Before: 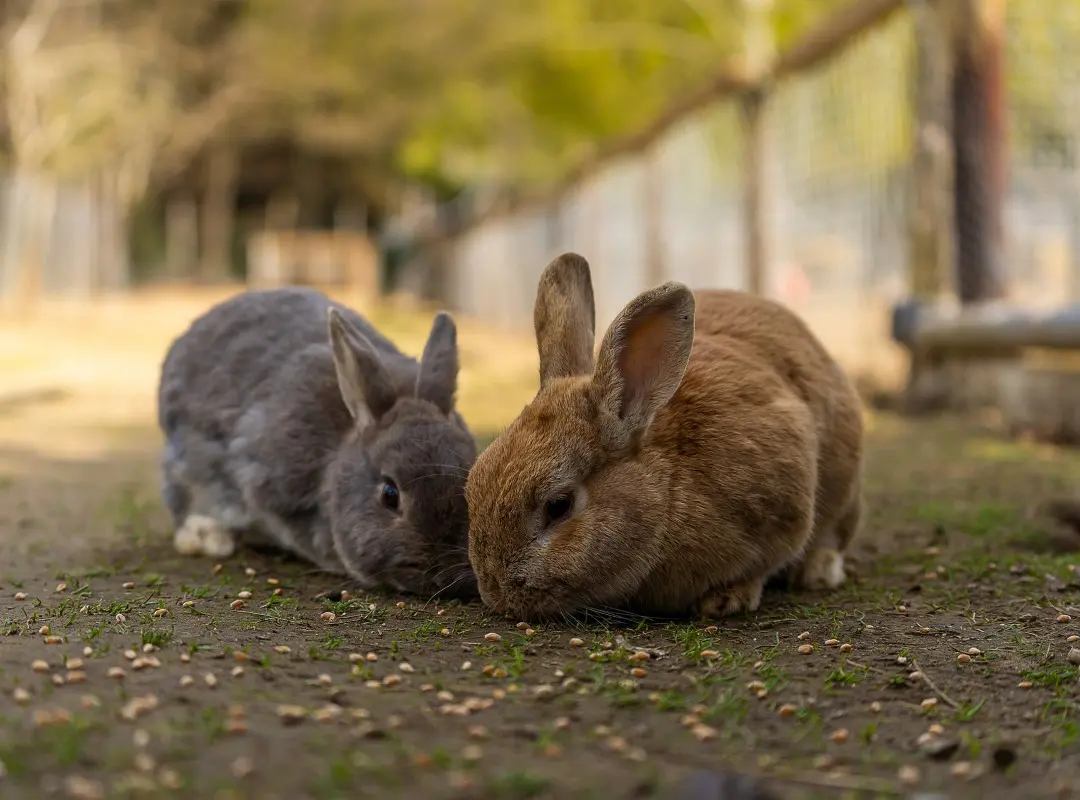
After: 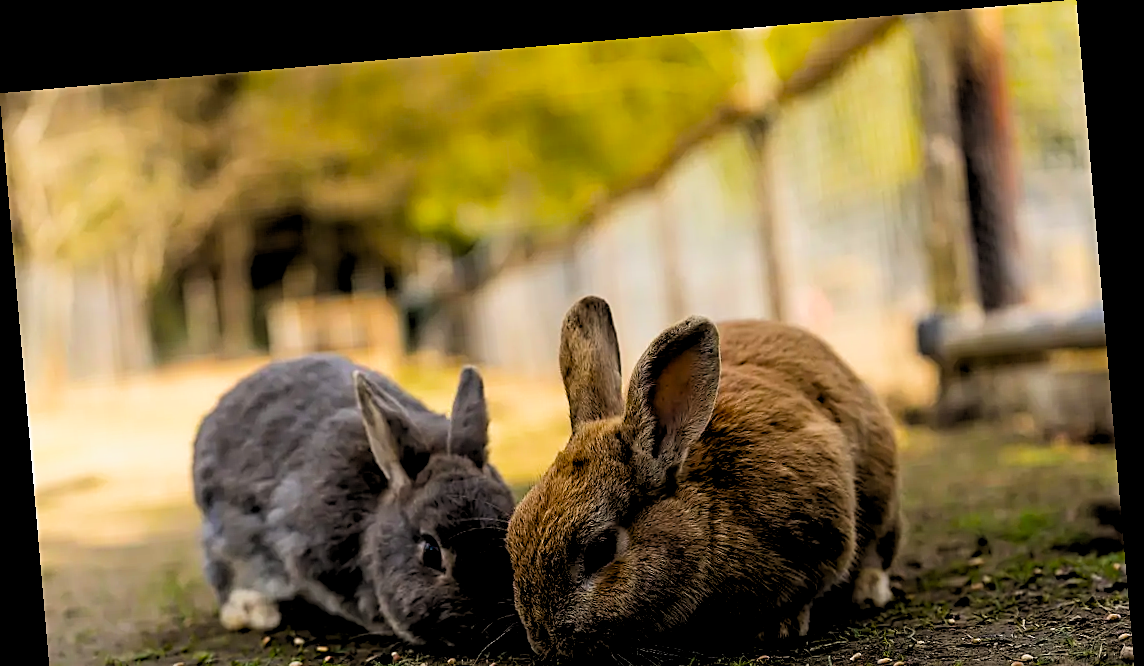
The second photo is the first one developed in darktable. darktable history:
tone equalizer: -8 EV -0.75 EV, -7 EV -0.7 EV, -6 EV -0.6 EV, -5 EV -0.4 EV, -3 EV 0.4 EV, -2 EV 0.6 EV, -1 EV 0.7 EV, +0 EV 0.75 EV, edges refinement/feathering 500, mask exposure compensation -1.57 EV, preserve details no
rgb levels: preserve colors sum RGB, levels [[0.038, 0.433, 0.934], [0, 0.5, 1], [0, 0.5, 1]]
rotate and perspective: rotation -4.98°, automatic cropping off
exposure: exposure -0.293 EV, compensate highlight preservation false
crop: bottom 24.967%
filmic rgb: black relative exposure -12 EV, white relative exposure 2.8 EV, threshold 3 EV, target black luminance 0%, hardness 8.06, latitude 70.41%, contrast 1.14, highlights saturation mix 10%, shadows ↔ highlights balance -0.388%, color science v4 (2020), iterations of high-quality reconstruction 10, contrast in shadows soft, contrast in highlights soft, enable highlight reconstruction true
sharpen: on, module defaults
